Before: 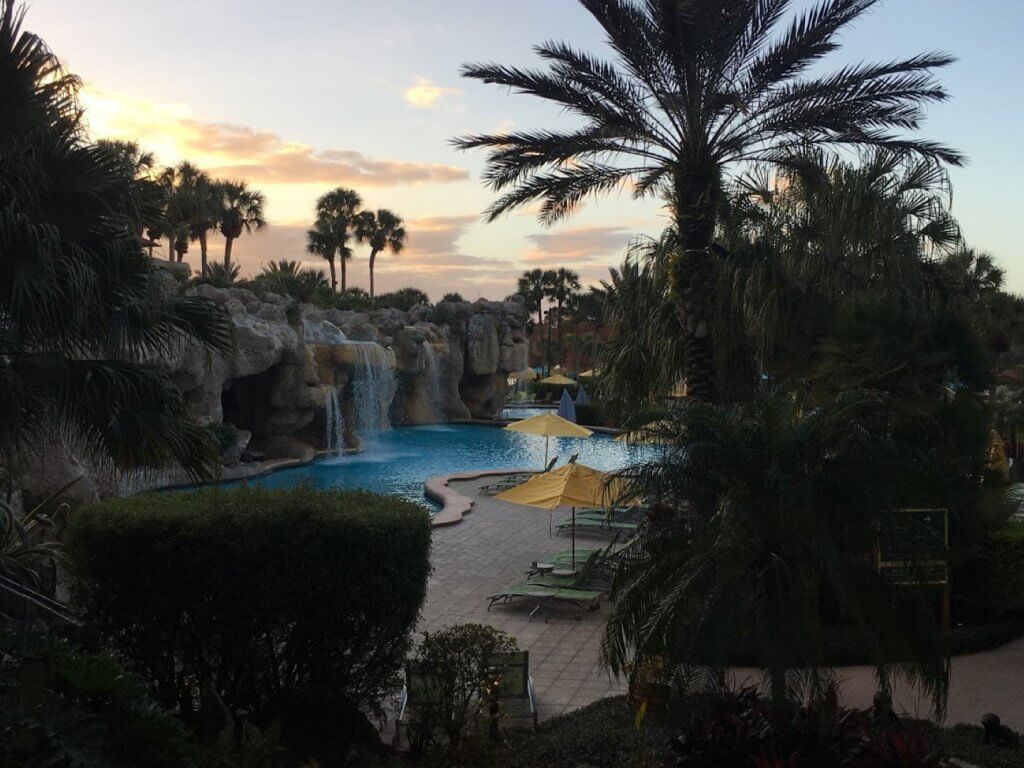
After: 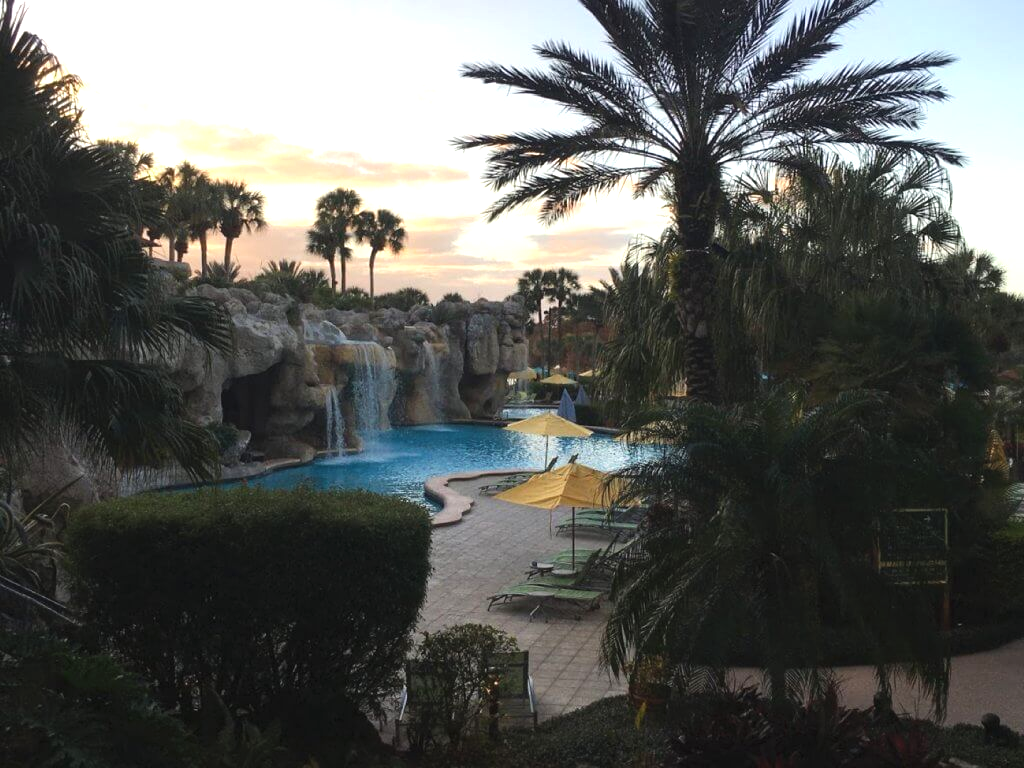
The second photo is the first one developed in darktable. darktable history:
exposure: black level correction -0.002, exposure 0.709 EV, compensate exposure bias true, compensate highlight preservation false
